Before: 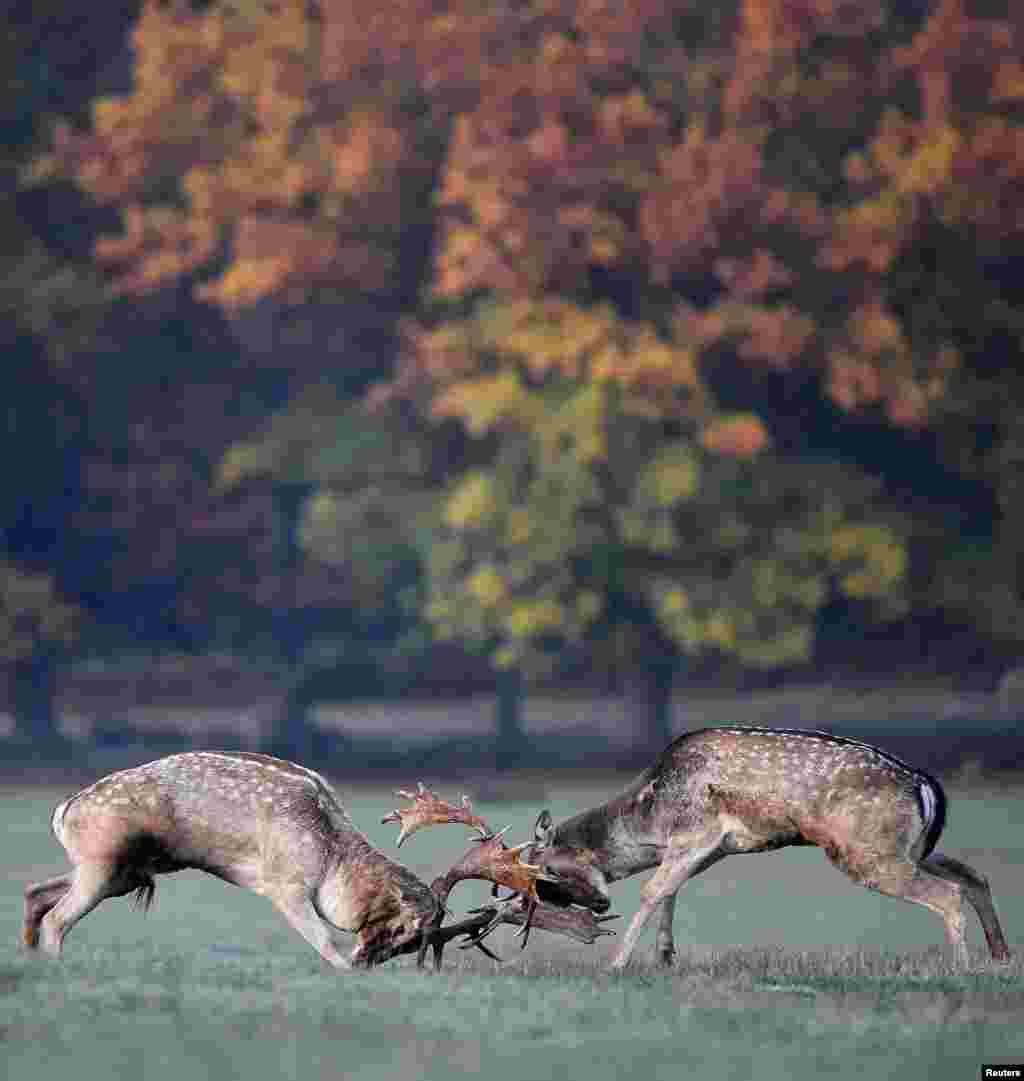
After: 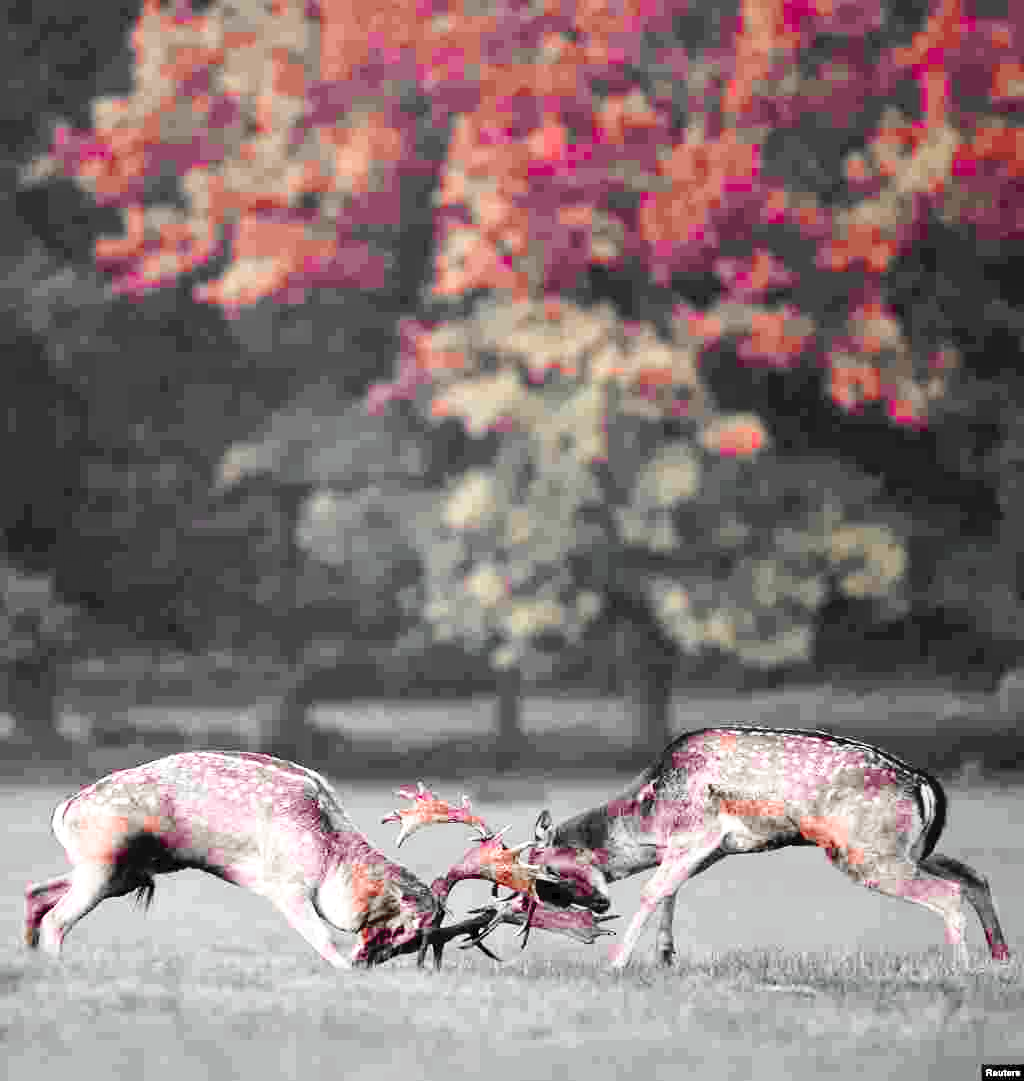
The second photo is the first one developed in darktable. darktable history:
exposure: exposure 0.64 EV, compensate highlight preservation false
tone curve: curves: ch0 [(0, 0) (0.003, 0.047) (0.011, 0.051) (0.025, 0.051) (0.044, 0.057) (0.069, 0.068) (0.1, 0.076) (0.136, 0.108) (0.177, 0.166) (0.224, 0.229) (0.277, 0.299) (0.335, 0.364) (0.399, 0.46) (0.468, 0.553) (0.543, 0.639) (0.623, 0.724) (0.709, 0.808) (0.801, 0.886) (0.898, 0.954) (1, 1)], preserve colors none
color zones: curves: ch1 [(0, 0.831) (0.08, 0.771) (0.157, 0.268) (0.241, 0.207) (0.562, -0.005) (0.714, -0.013) (0.876, 0.01) (1, 0.831)]
